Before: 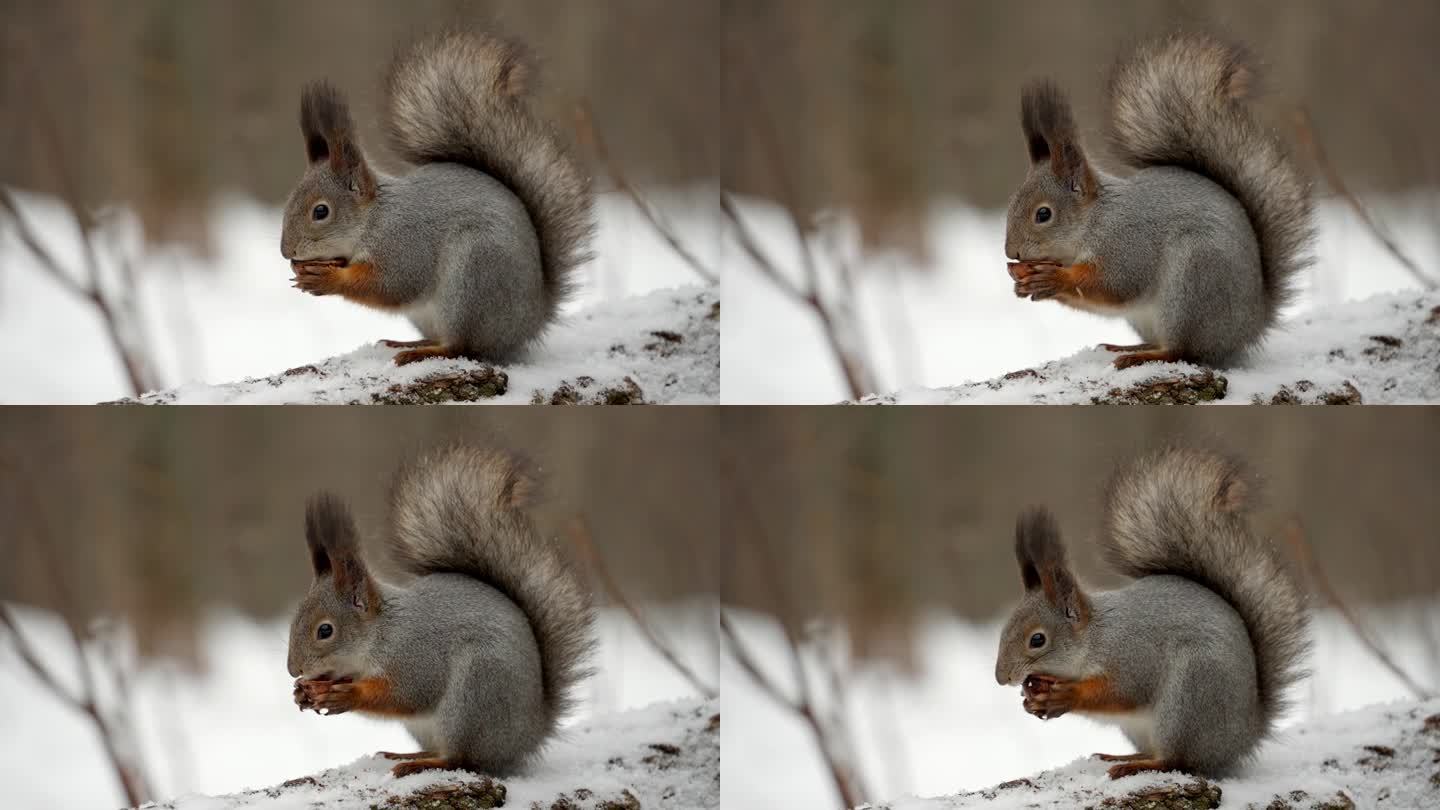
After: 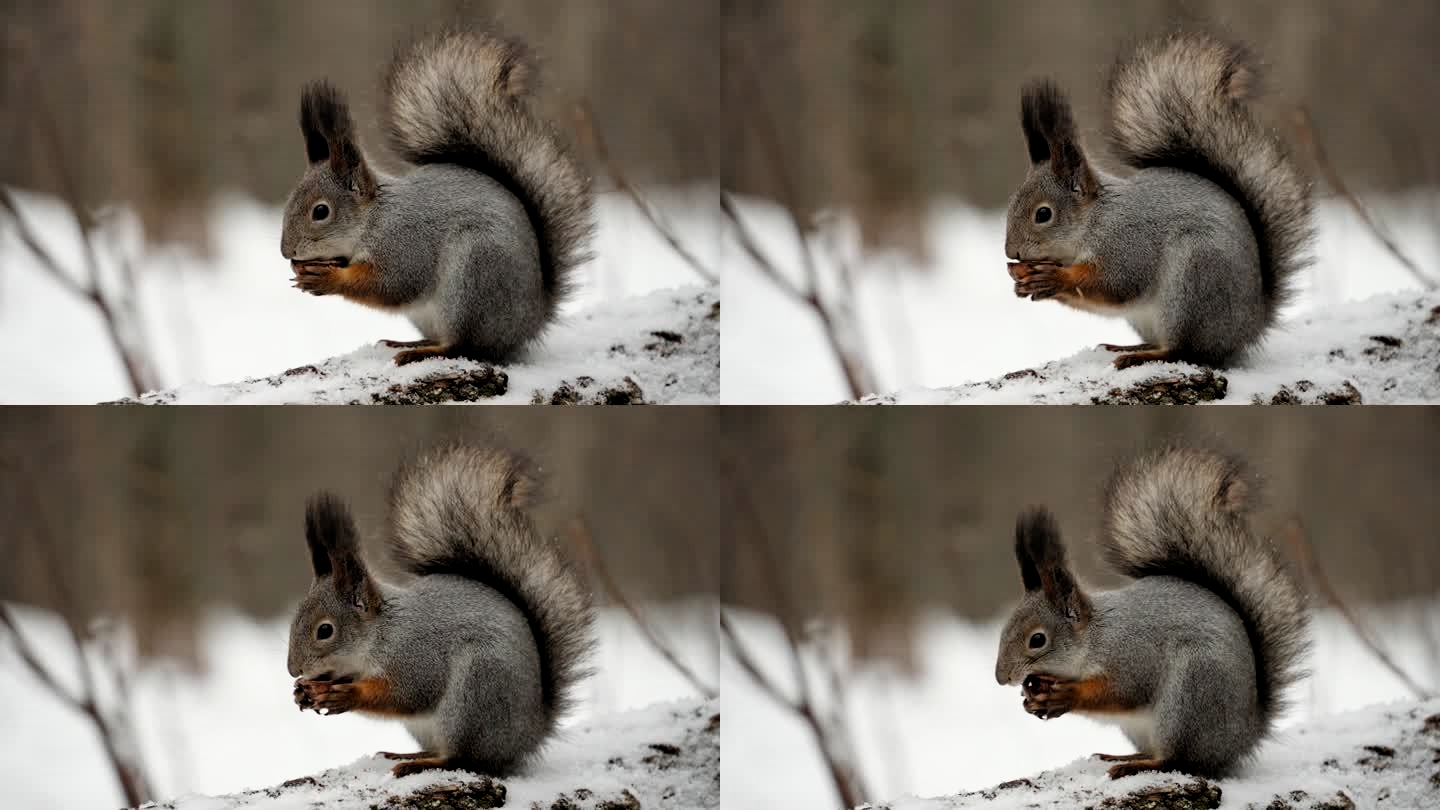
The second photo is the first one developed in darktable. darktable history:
filmic rgb: black relative exposure -6.23 EV, white relative exposure 2.79 EV, threshold 5.94 EV, target black luminance 0%, hardness 4.57, latitude 67.79%, contrast 1.295, shadows ↔ highlights balance -3.29%, enable highlight reconstruction true
shadows and highlights: soften with gaussian
